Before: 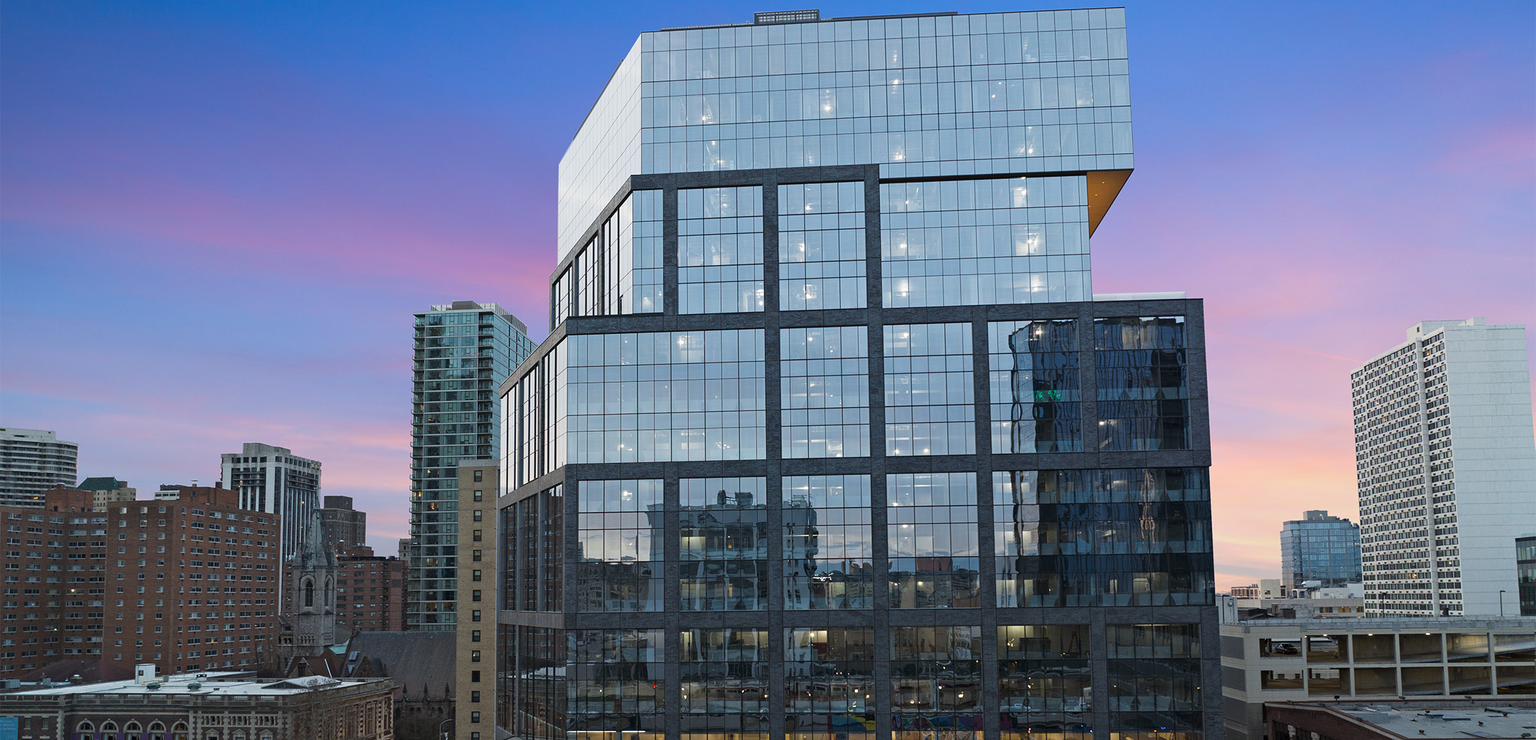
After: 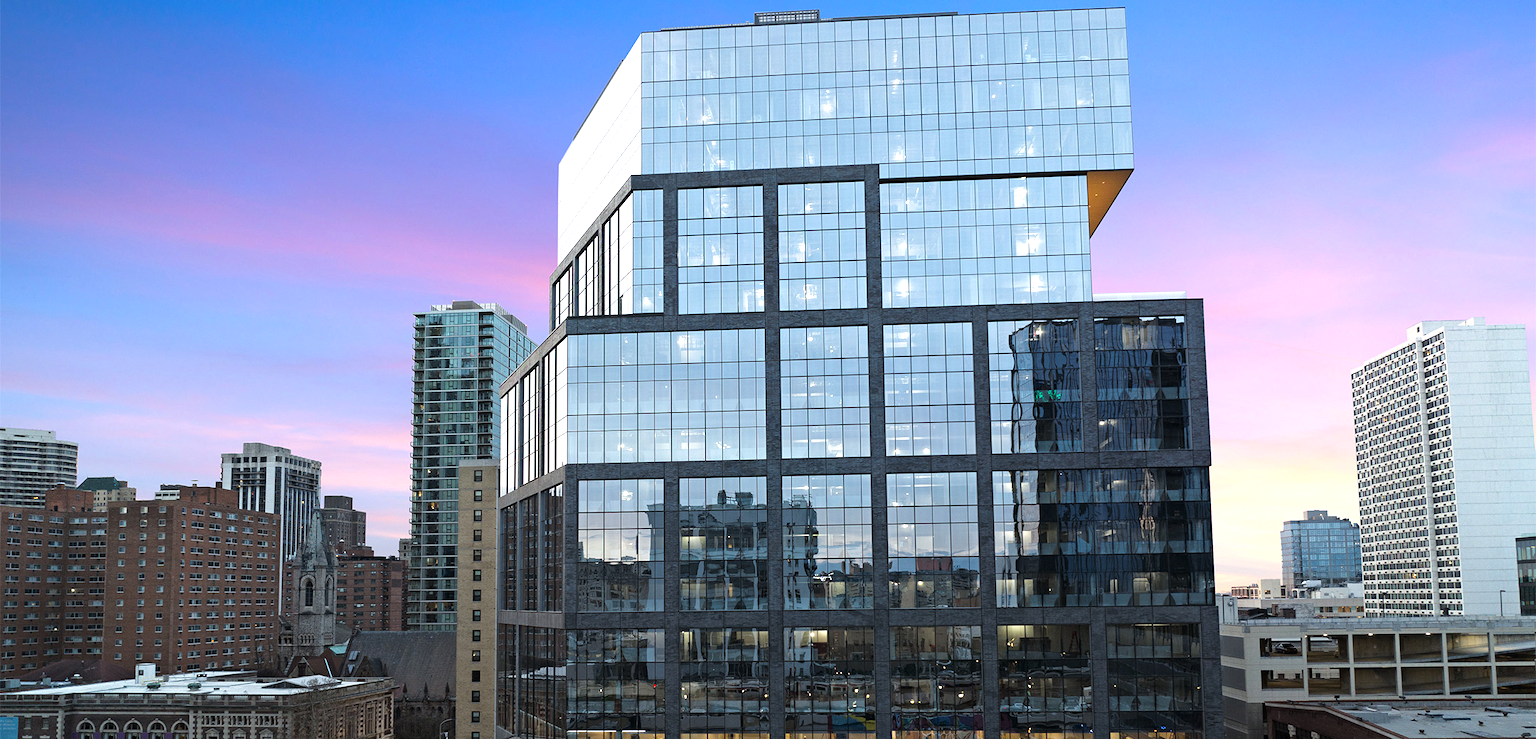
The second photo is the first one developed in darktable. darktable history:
shadows and highlights: shadows 2.34, highlights -18.48, soften with gaussian
tone equalizer: -8 EV -0.717 EV, -7 EV -0.667 EV, -6 EV -0.627 EV, -5 EV -0.364 EV, -3 EV 0.385 EV, -2 EV 0.6 EV, -1 EV 0.695 EV, +0 EV 0.756 EV
